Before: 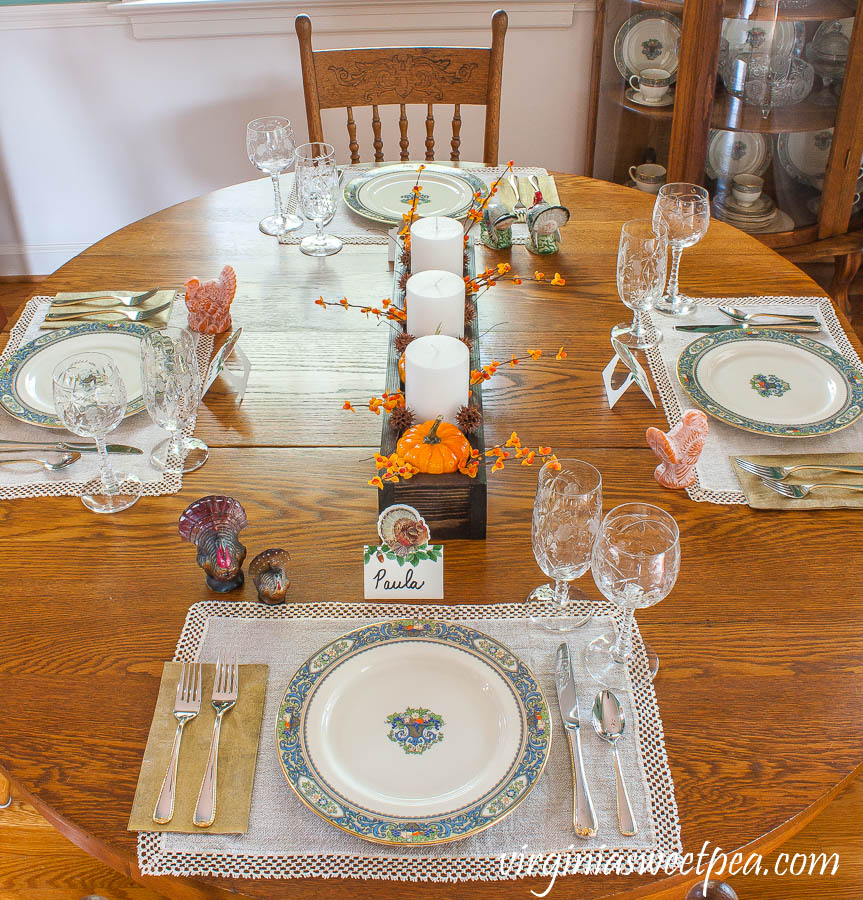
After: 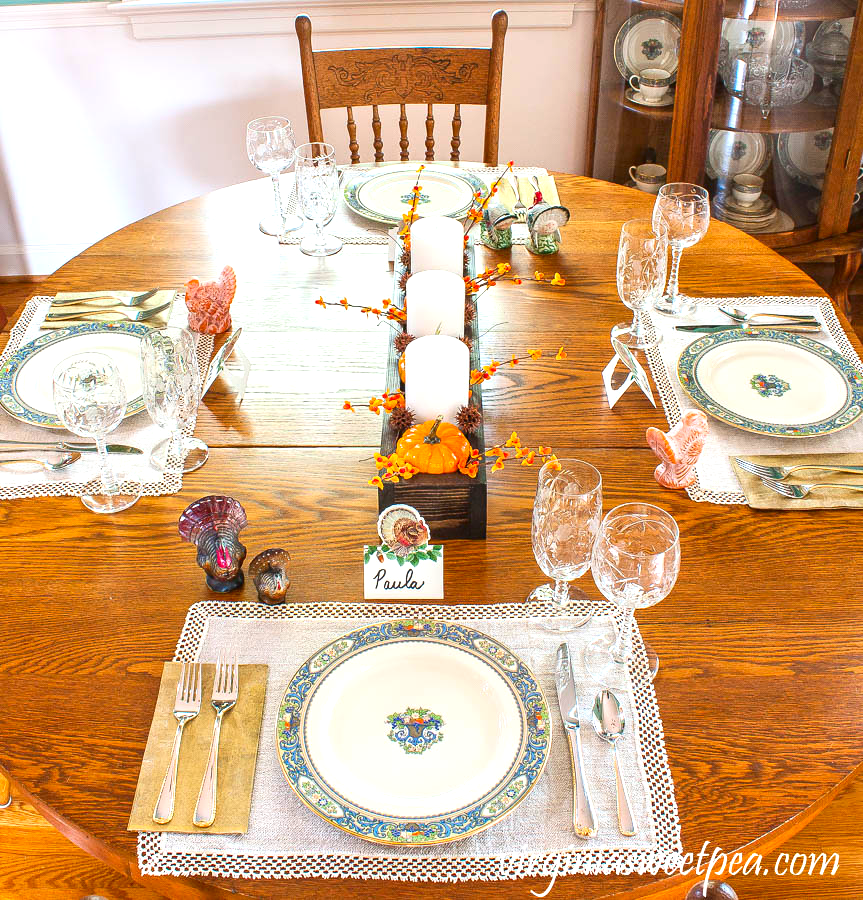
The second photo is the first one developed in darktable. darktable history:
exposure: black level correction 0, exposure 0.703 EV, compensate highlight preservation false
contrast brightness saturation: contrast 0.134, brightness -0.047, saturation 0.163
